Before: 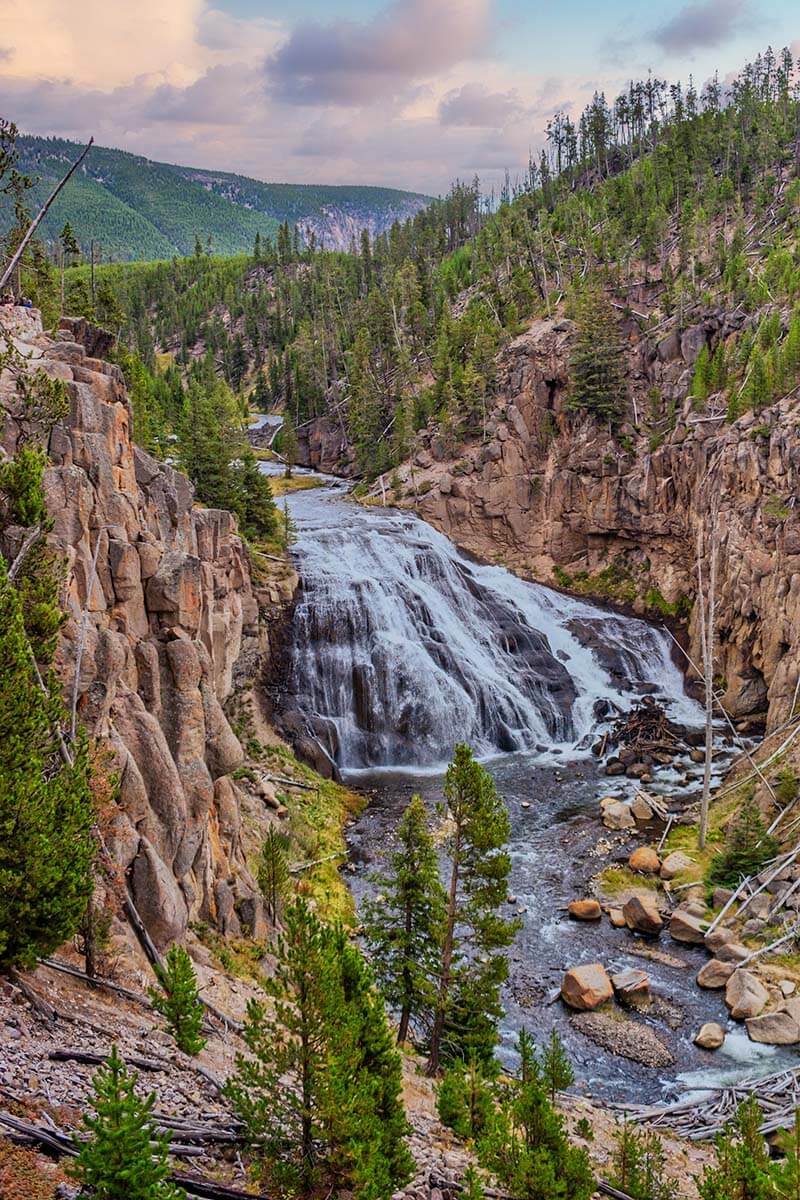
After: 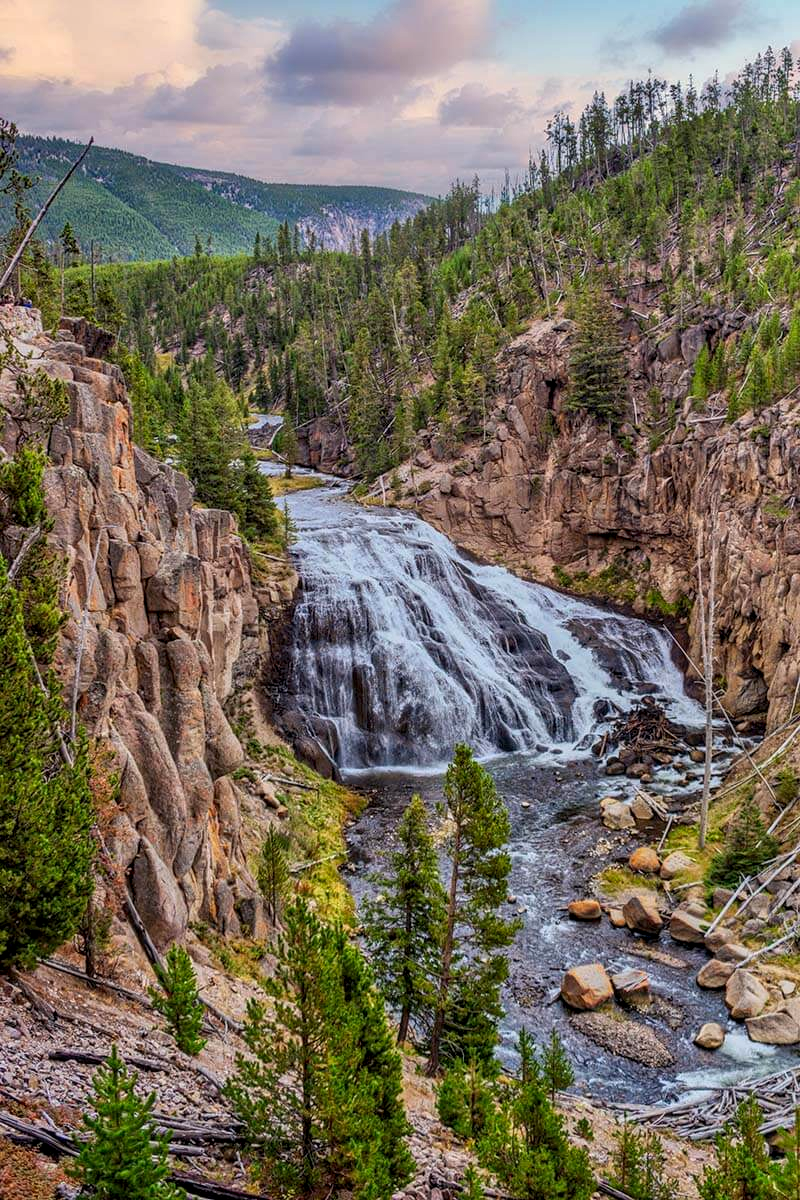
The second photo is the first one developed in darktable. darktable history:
contrast brightness saturation: contrast 0.038, saturation 0.065
local contrast: on, module defaults
